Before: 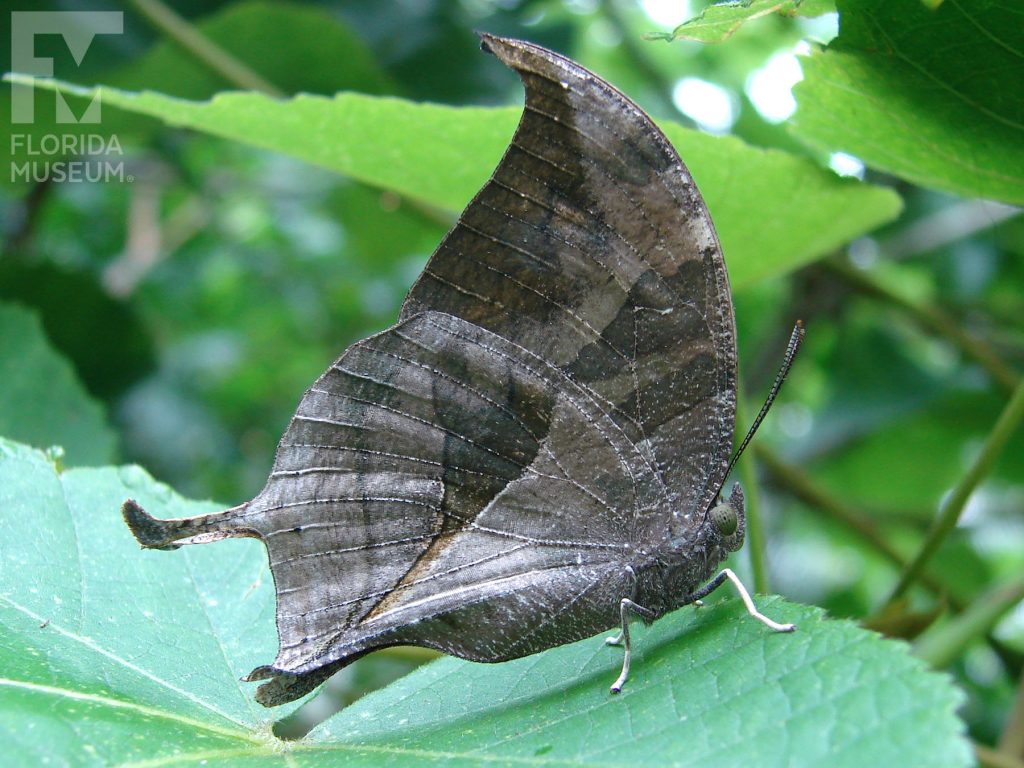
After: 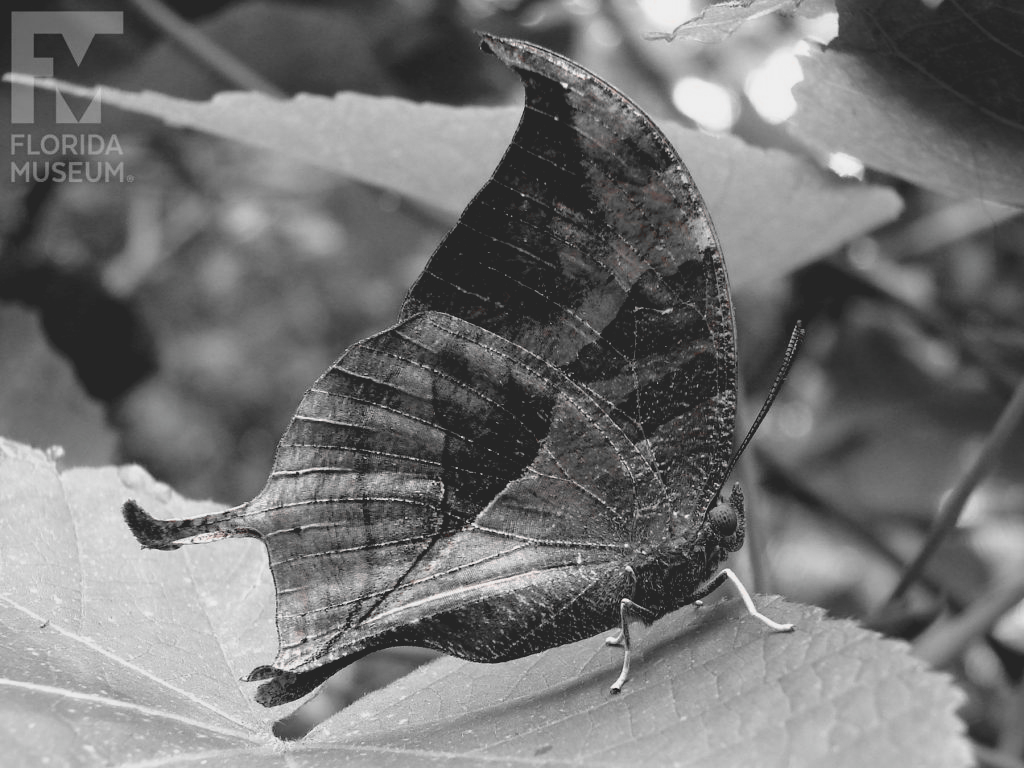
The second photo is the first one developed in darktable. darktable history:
color balance rgb: shadows lift › chroma 3%, shadows lift › hue 280.8°, power › hue 330°, highlights gain › chroma 3%, highlights gain › hue 75.6°, global offset › luminance 2%, perceptual saturation grading › global saturation 20%, perceptual saturation grading › highlights -25%, perceptual saturation grading › shadows 50%, global vibrance 20.33%
color correction: highlights a* 3.22, highlights b* 1.93, saturation 1.19
color zones: curves: ch1 [(0, 0.006) (0.094, 0.285) (0.171, 0.001) (0.429, 0.001) (0.571, 0.003) (0.714, 0.004) (0.857, 0.004) (1, 0.006)]
exposure: black level correction 0.046, exposure -0.228 EV, compensate highlight preservation false
